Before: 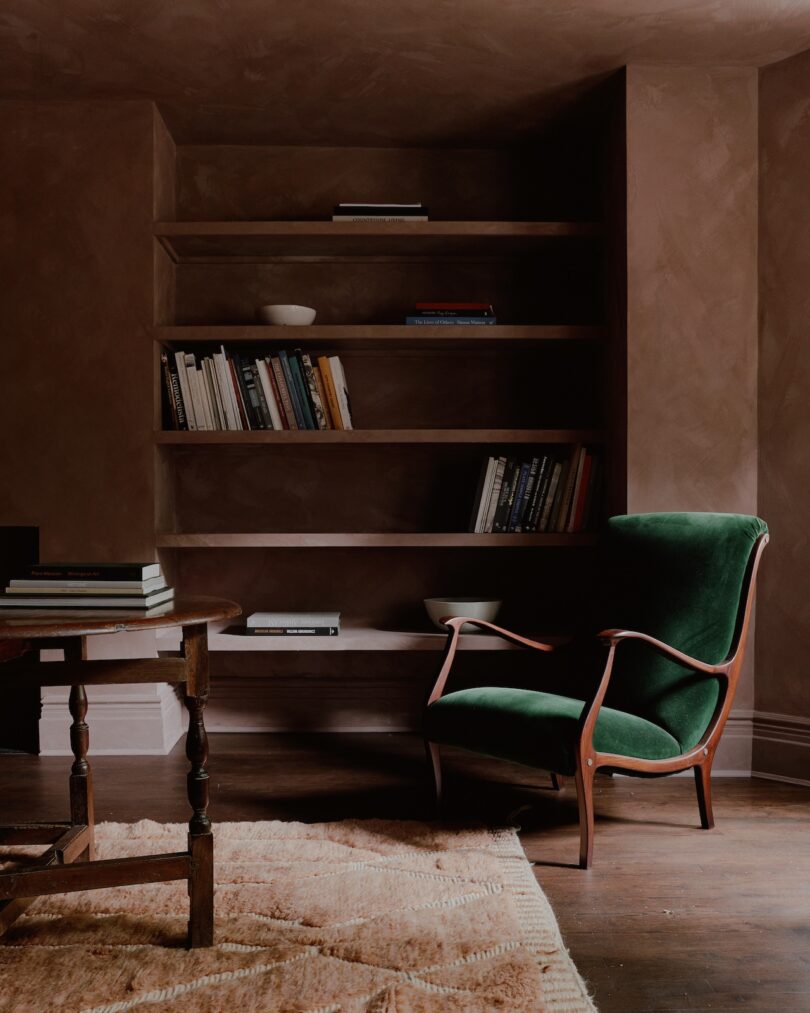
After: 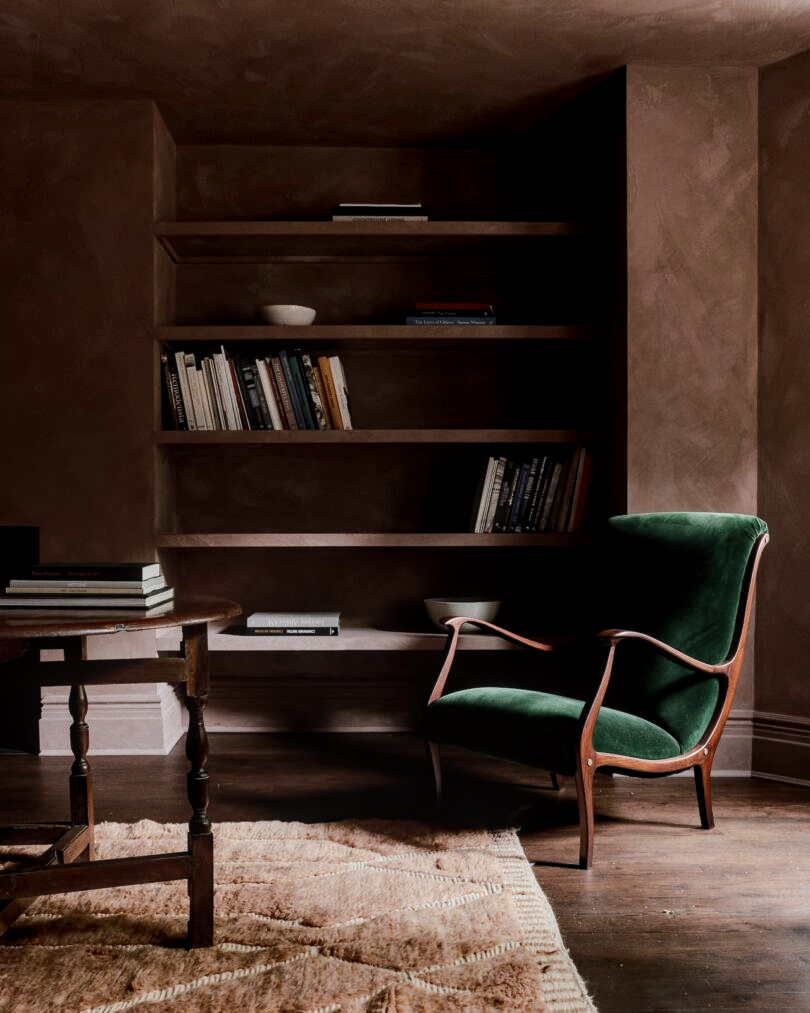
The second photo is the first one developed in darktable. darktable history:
tone equalizer: -8 EV -0.75 EV, -7 EV -0.7 EV, -6 EV -0.6 EV, -5 EV -0.4 EV, -3 EV 0.4 EV, -2 EV 0.6 EV, -1 EV 0.7 EV, +0 EV 0.75 EV, edges refinement/feathering 500, mask exposure compensation -1.57 EV, preserve details no
local contrast: on, module defaults
color balance: contrast fulcrum 17.78%
